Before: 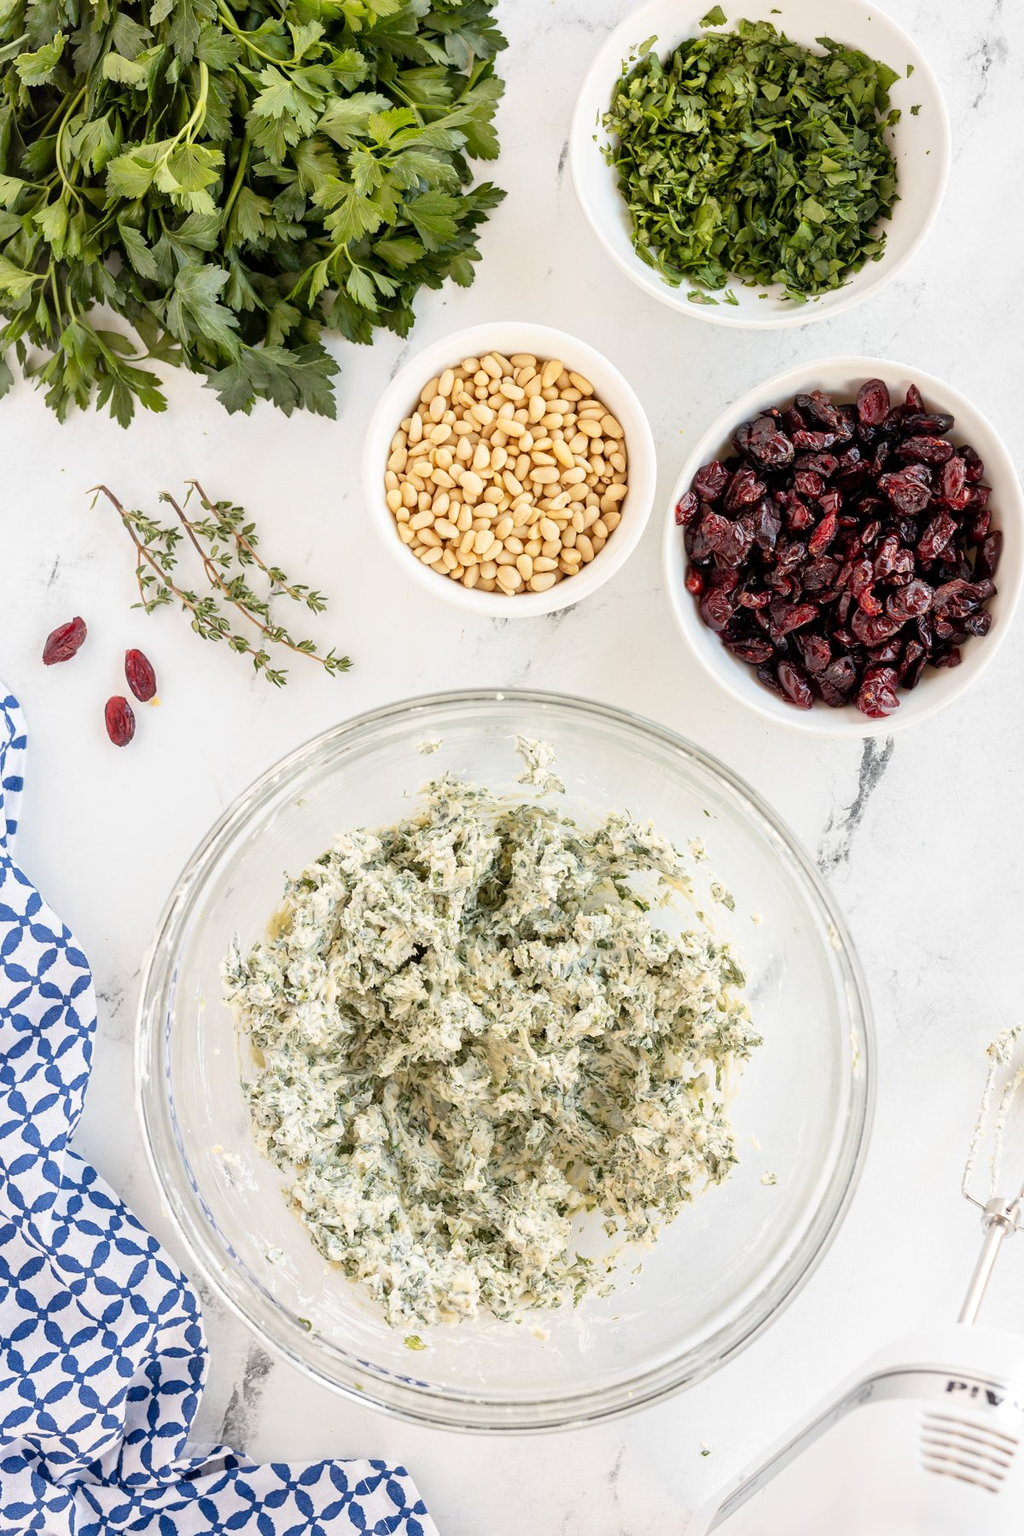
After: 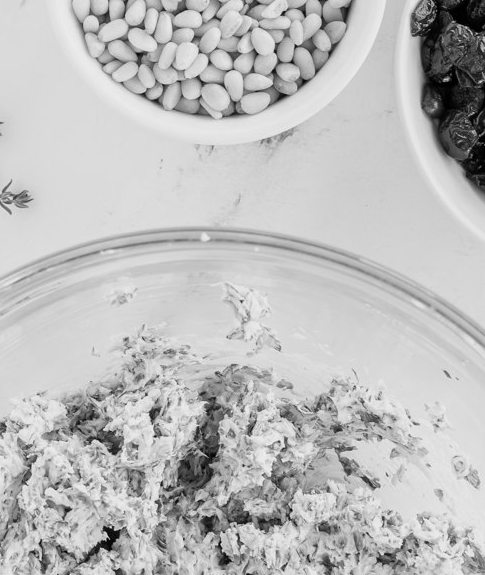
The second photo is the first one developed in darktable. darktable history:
crop: left 31.751%, top 32.172%, right 27.8%, bottom 35.83%
monochrome: a -71.75, b 75.82
white balance: red 0.926, green 1.003, blue 1.133
